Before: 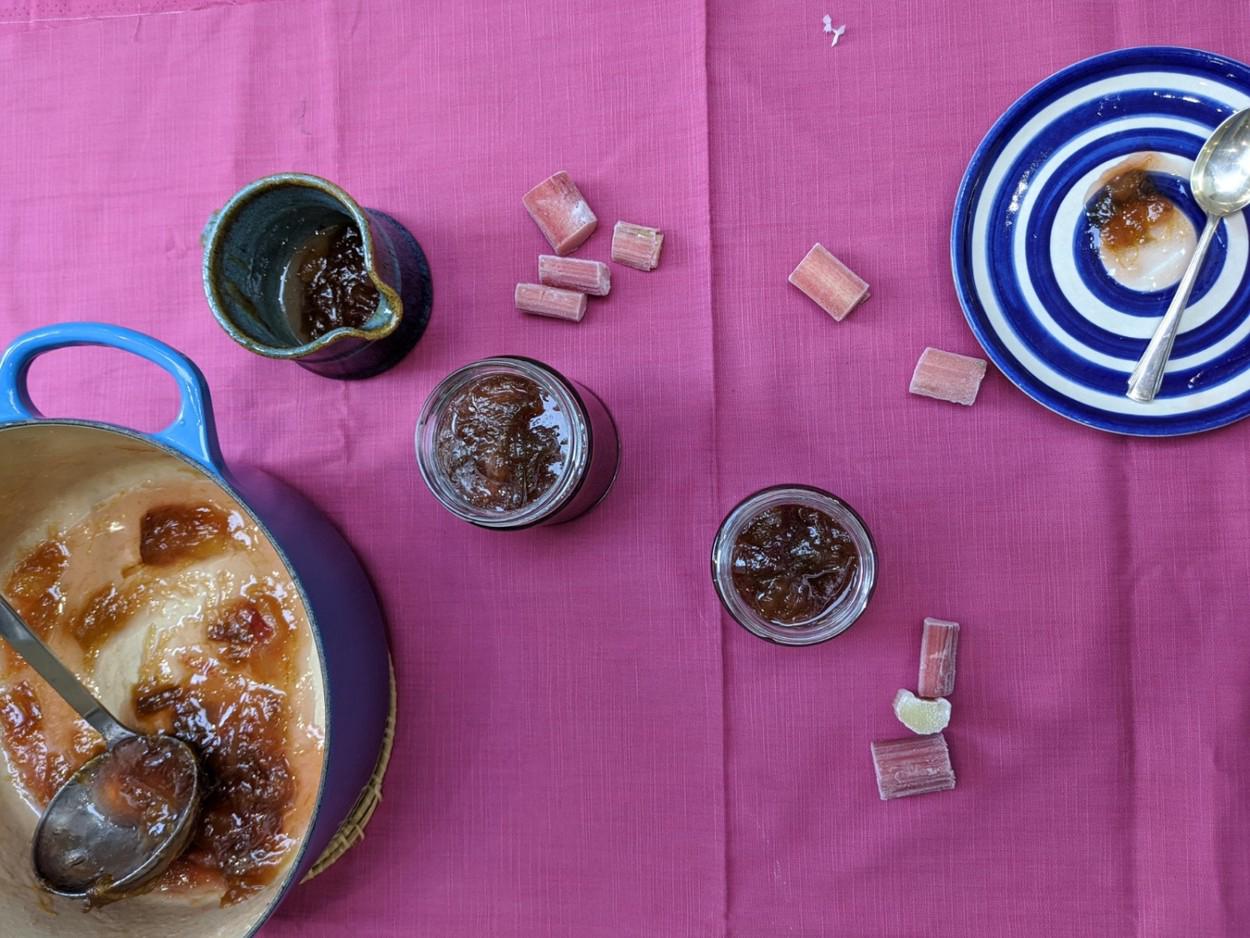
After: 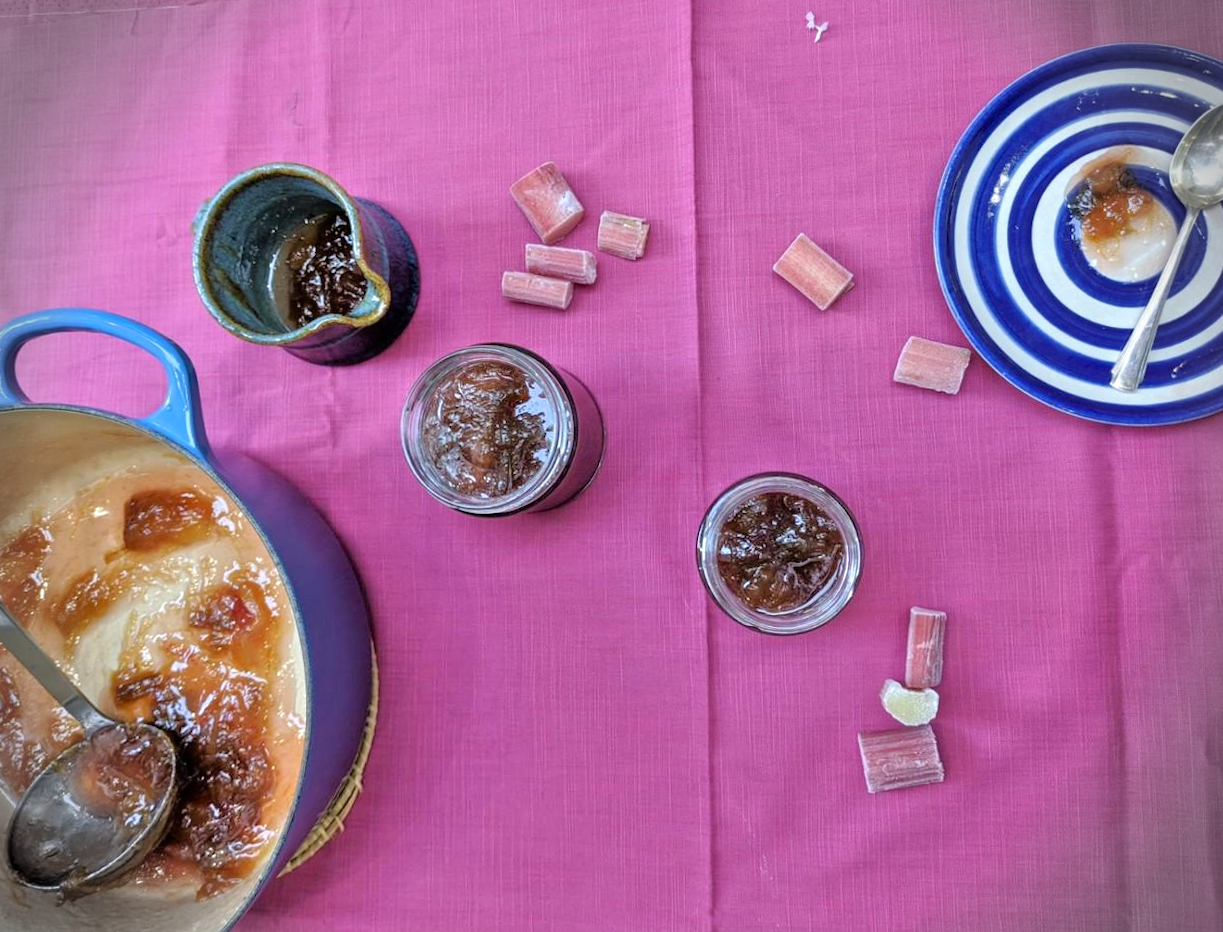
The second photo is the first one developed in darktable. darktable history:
tone equalizer: -7 EV 0.15 EV, -6 EV 0.6 EV, -5 EV 1.15 EV, -4 EV 1.33 EV, -3 EV 1.15 EV, -2 EV 0.6 EV, -1 EV 0.15 EV, mask exposure compensation -0.5 EV
vignetting: fall-off start 88.03%, fall-off radius 24.9%
rotate and perspective: rotation 0.226°, lens shift (vertical) -0.042, crop left 0.023, crop right 0.982, crop top 0.006, crop bottom 0.994
